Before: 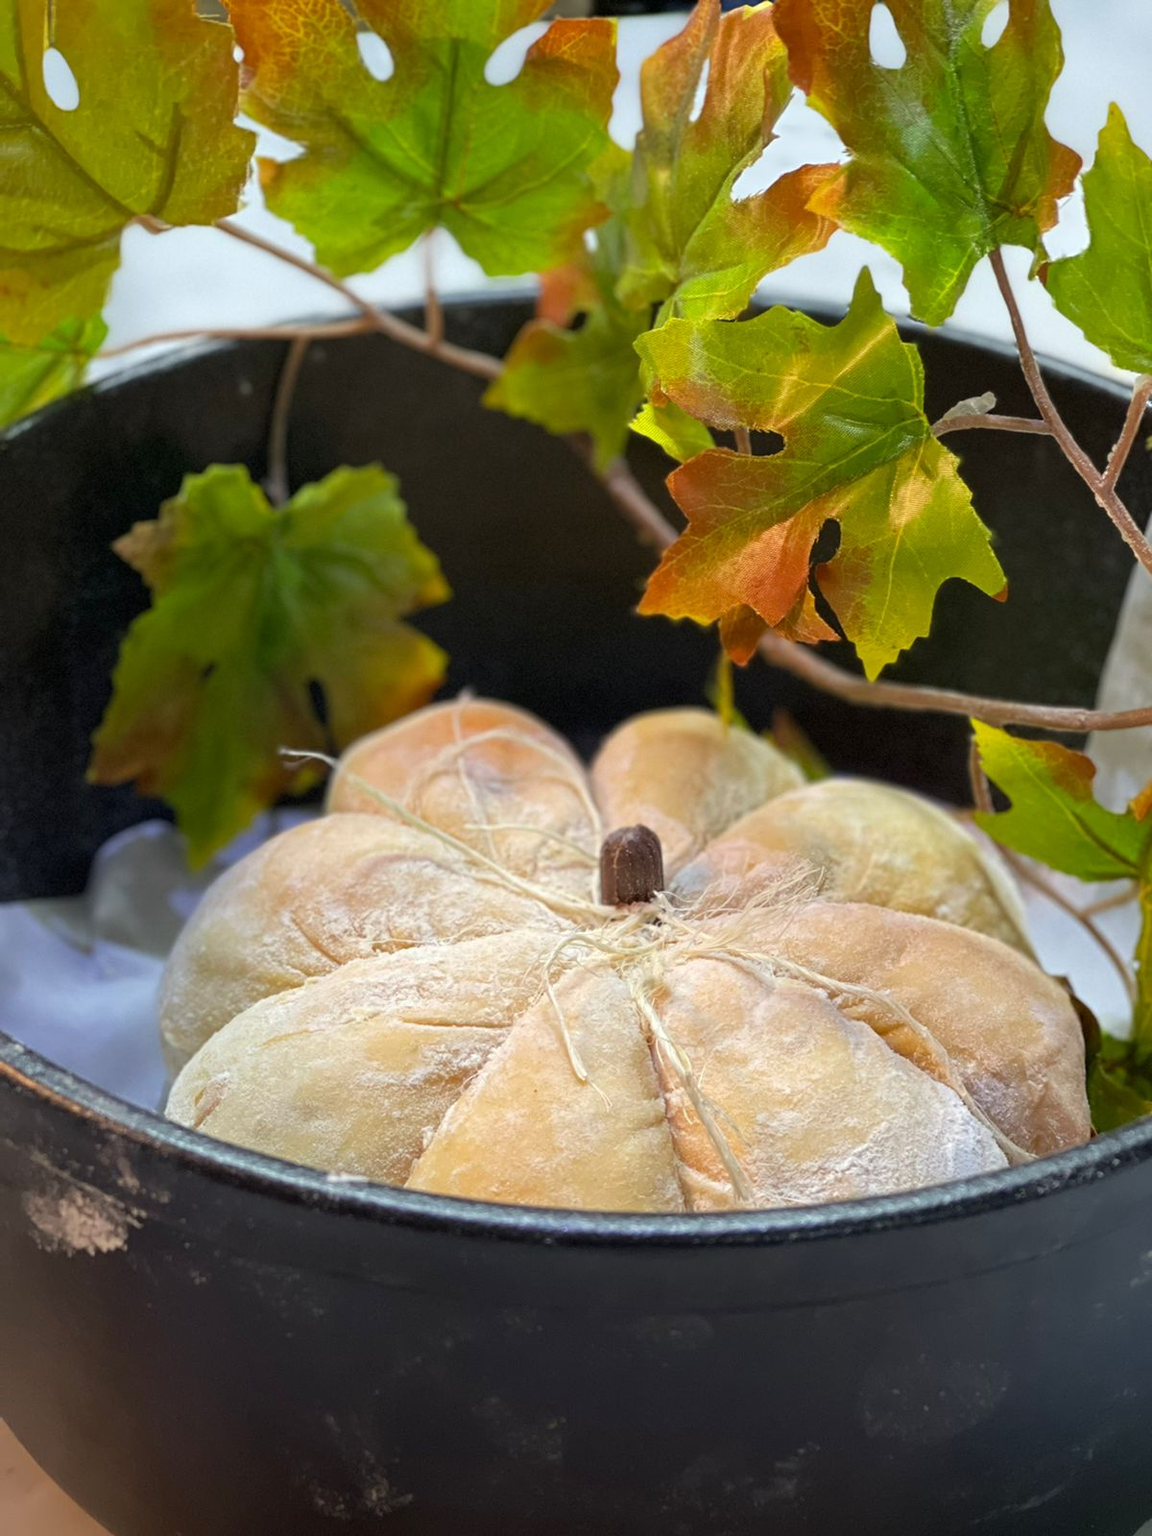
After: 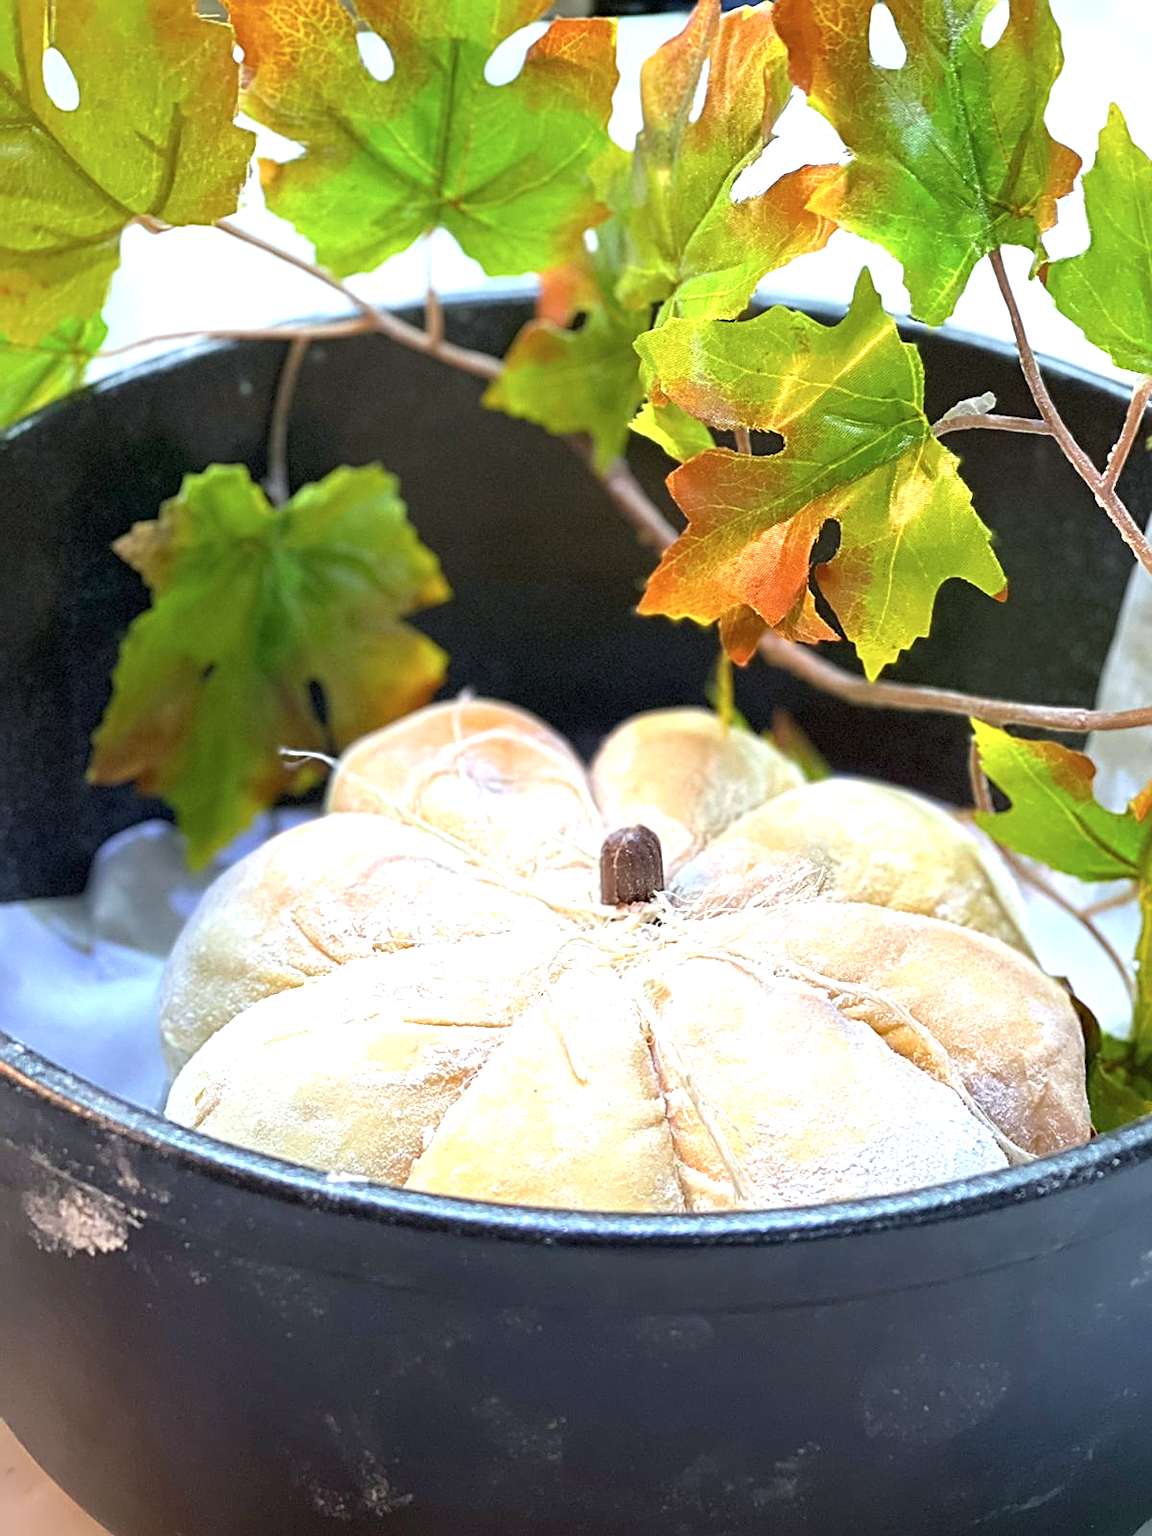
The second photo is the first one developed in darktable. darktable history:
exposure: exposure 0.999 EV, compensate highlight preservation false
sharpen: radius 2.767
color calibration: x 0.37, y 0.382, temperature 4313.32 K
